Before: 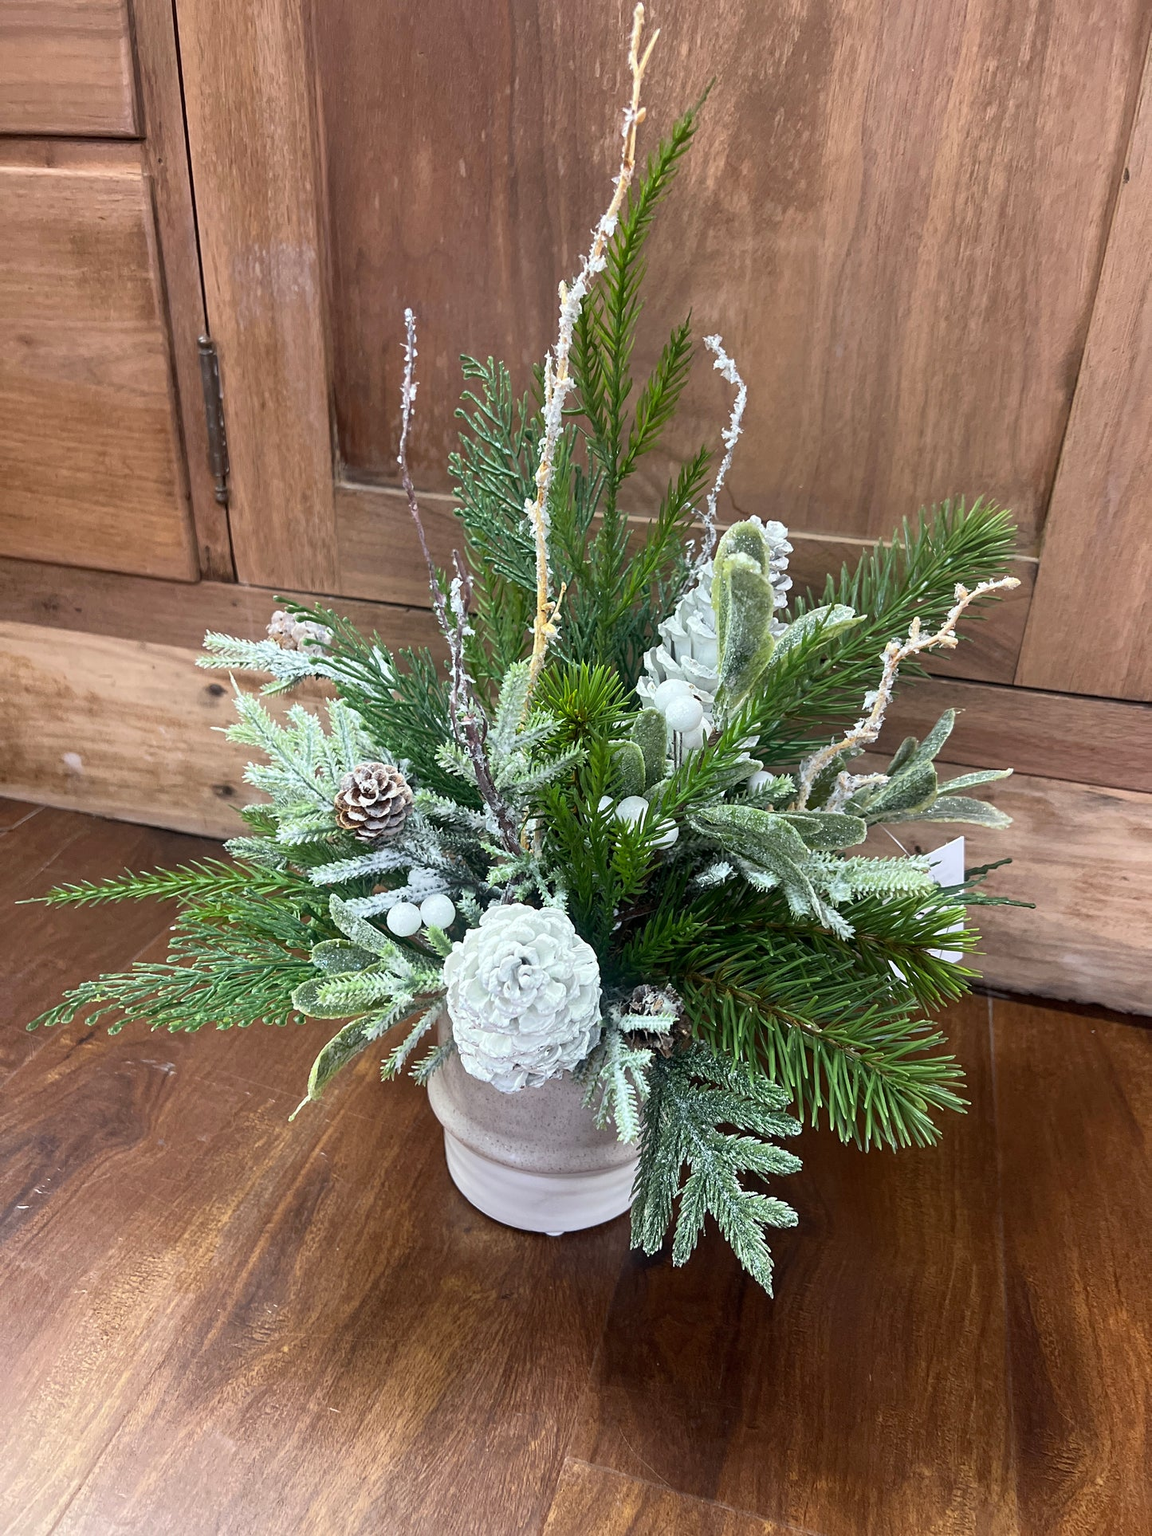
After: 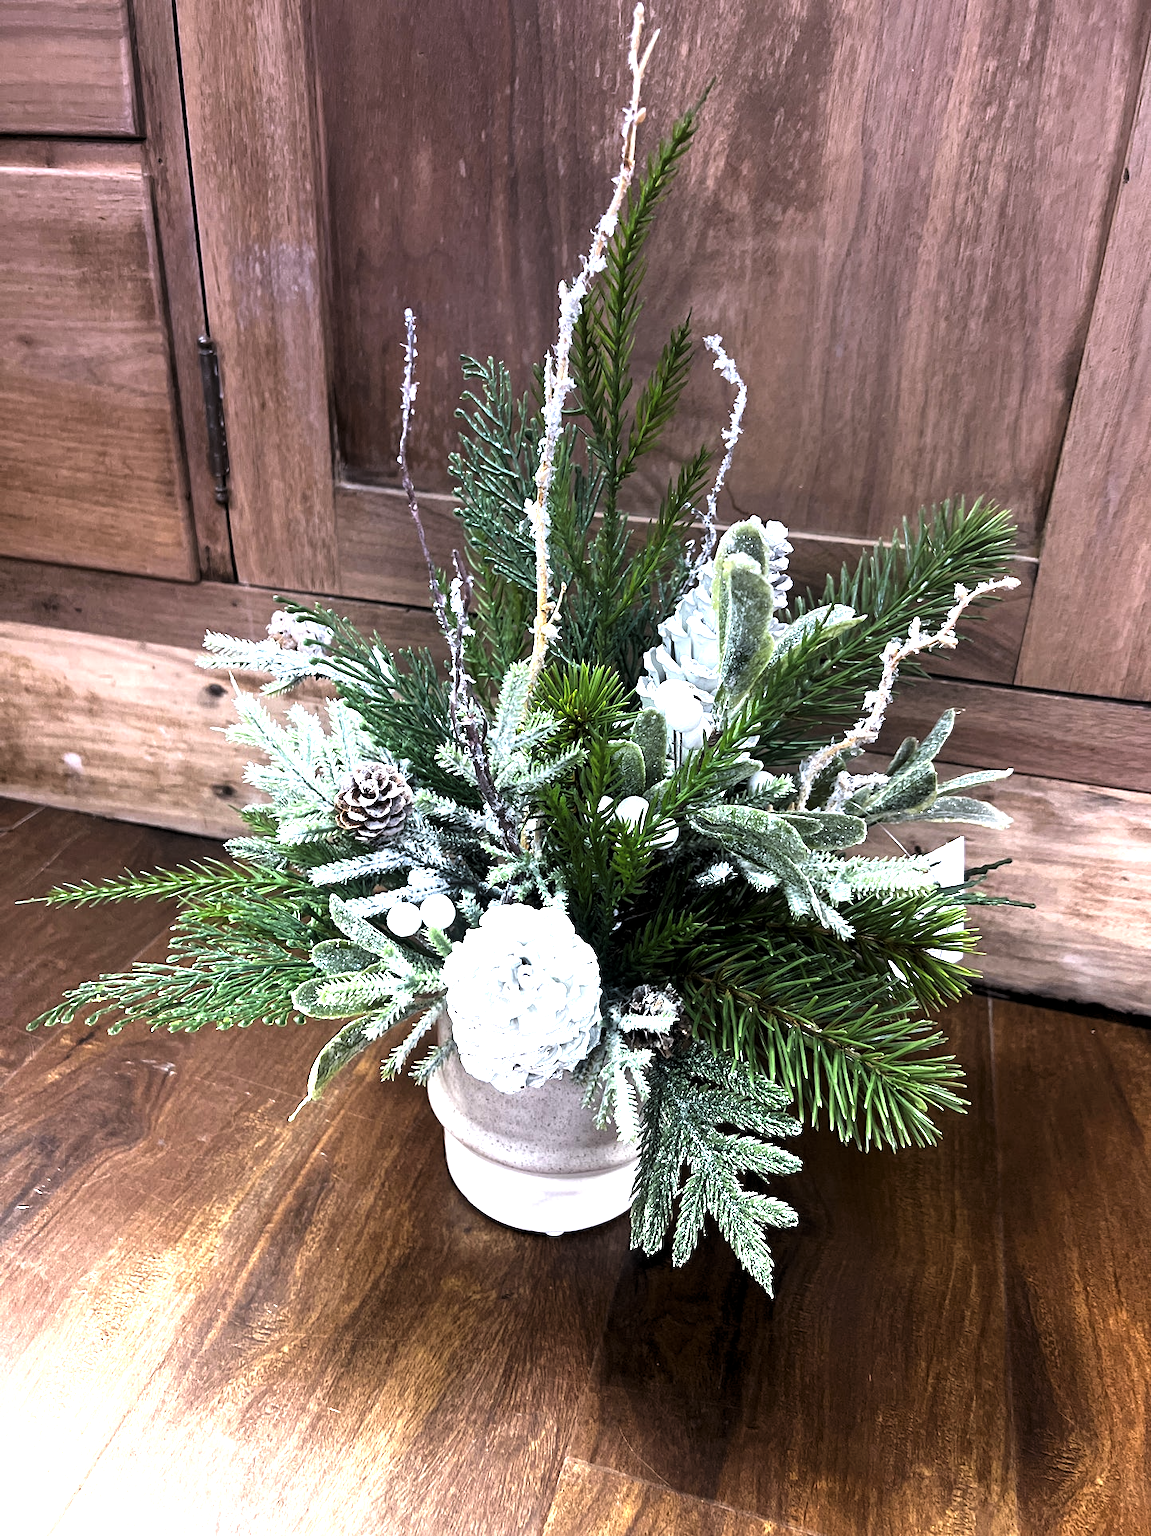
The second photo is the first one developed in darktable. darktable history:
exposure: black level correction 0.001, exposure 1.129 EV, compensate exposure bias true, compensate highlight preservation false
graduated density: hue 238.83°, saturation 50%
levels: levels [0.101, 0.578, 0.953]
